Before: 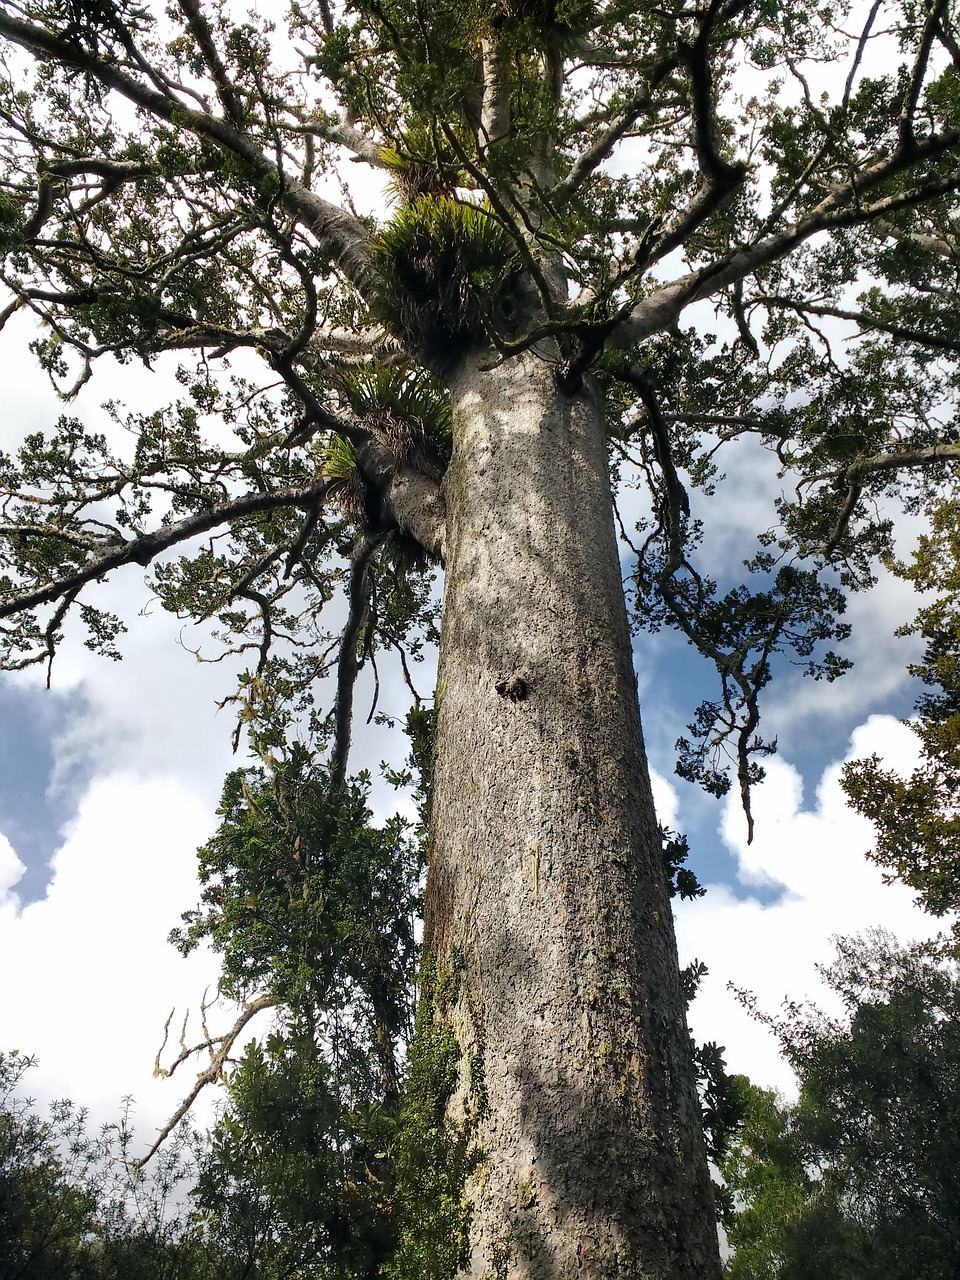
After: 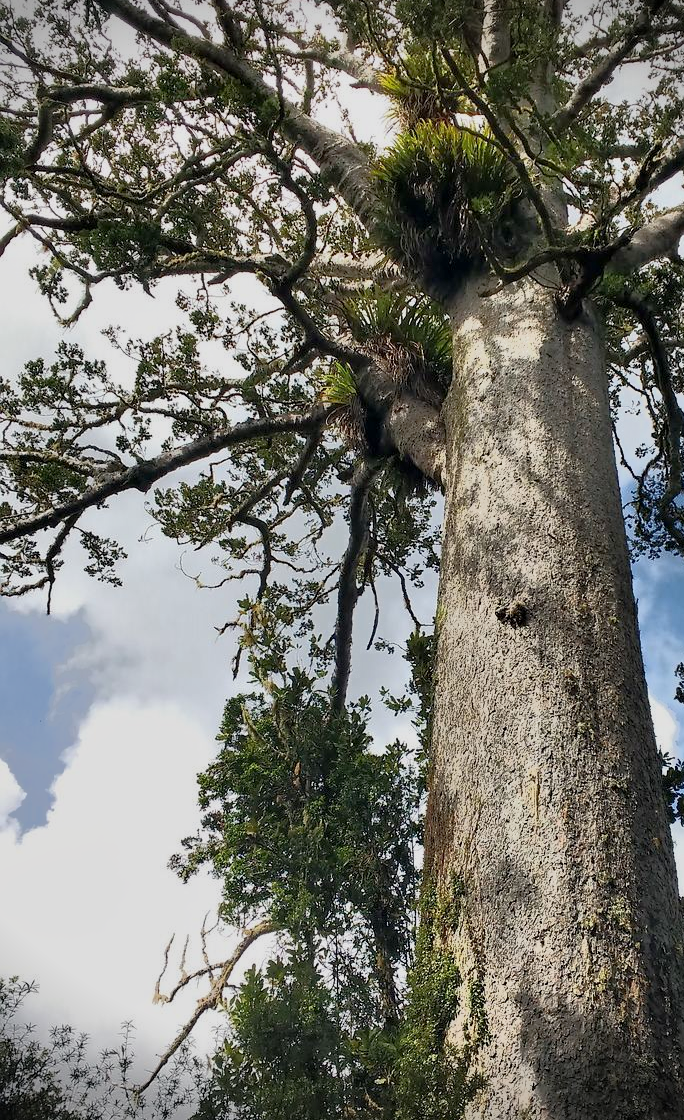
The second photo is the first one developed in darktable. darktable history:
crop: top 5.803%, right 27.864%, bottom 5.804%
contrast equalizer: octaves 7, y [[0.6 ×6], [0.55 ×6], [0 ×6], [0 ×6], [0 ×6]], mix 0.15
vignetting: fall-off start 88.03%, fall-off radius 24.9%
tone equalizer: -7 EV -0.63 EV, -6 EV 1 EV, -5 EV -0.45 EV, -4 EV 0.43 EV, -3 EV 0.41 EV, -2 EV 0.15 EV, -1 EV -0.15 EV, +0 EV -0.39 EV, smoothing diameter 25%, edges refinement/feathering 10, preserve details guided filter
